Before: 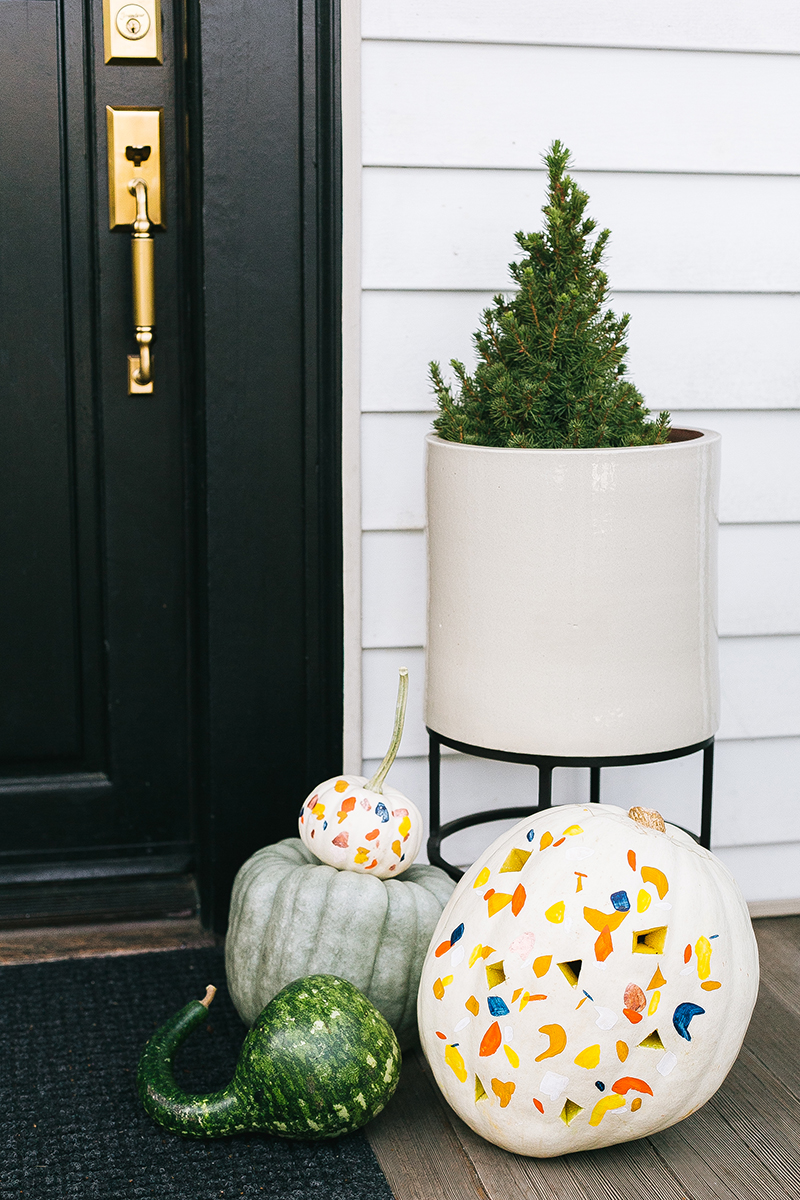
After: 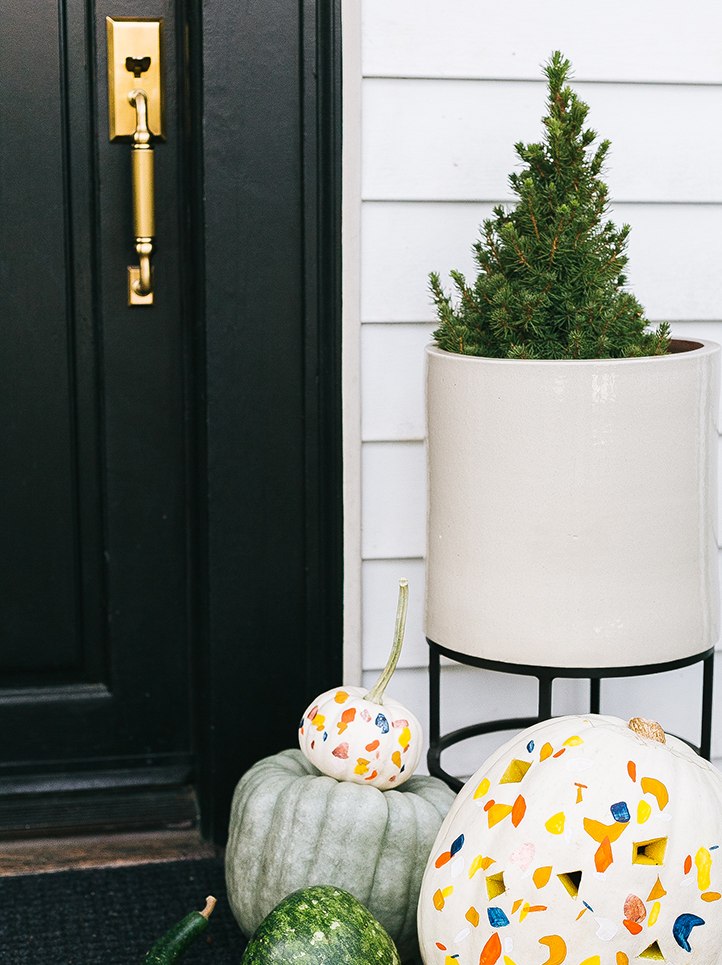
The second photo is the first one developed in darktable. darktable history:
crop: top 7.443%, right 9.724%, bottom 12.081%
